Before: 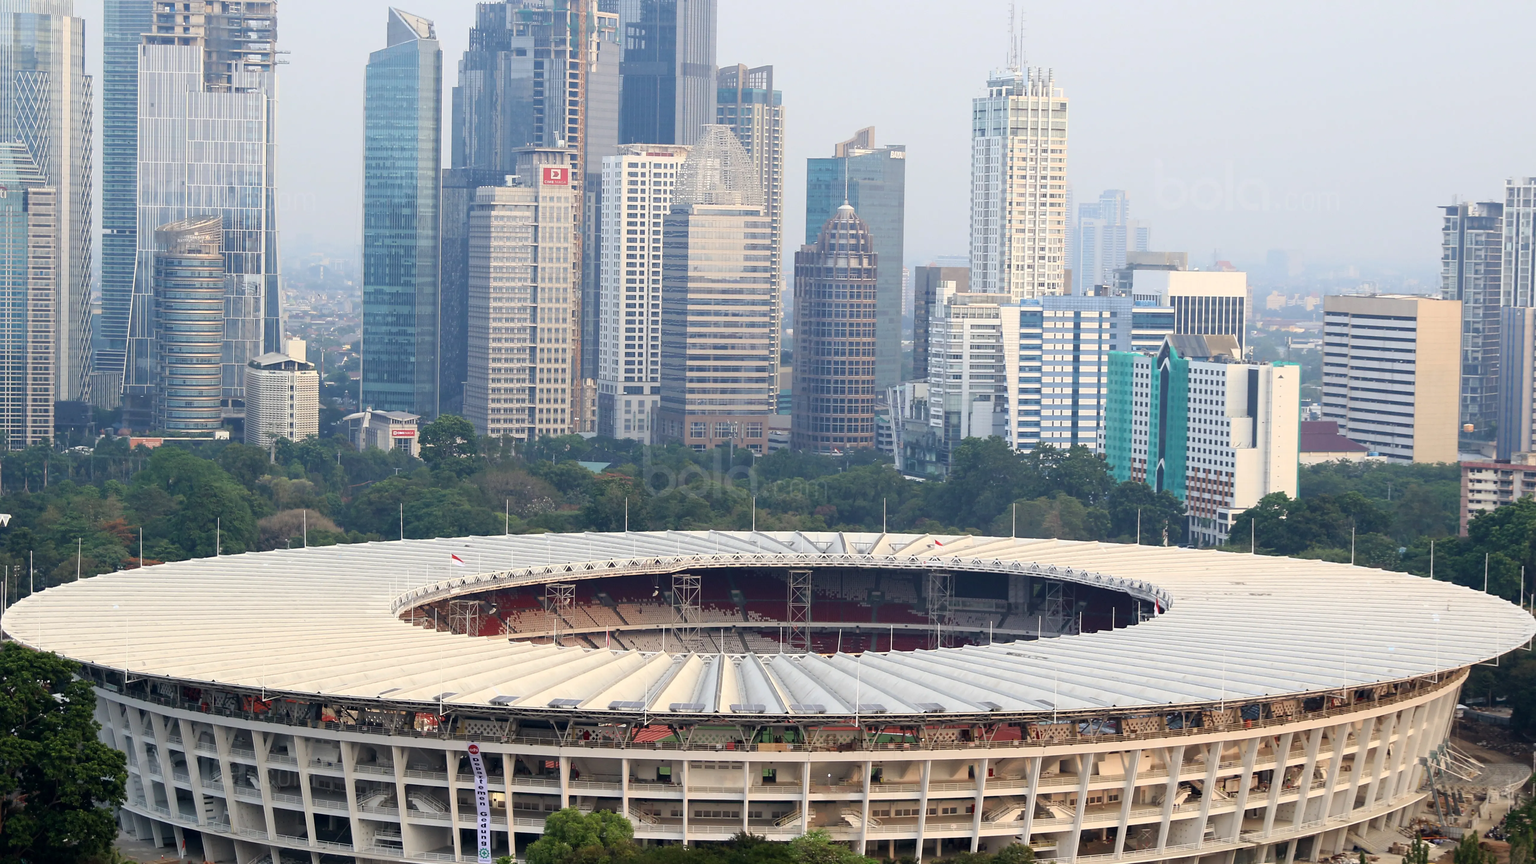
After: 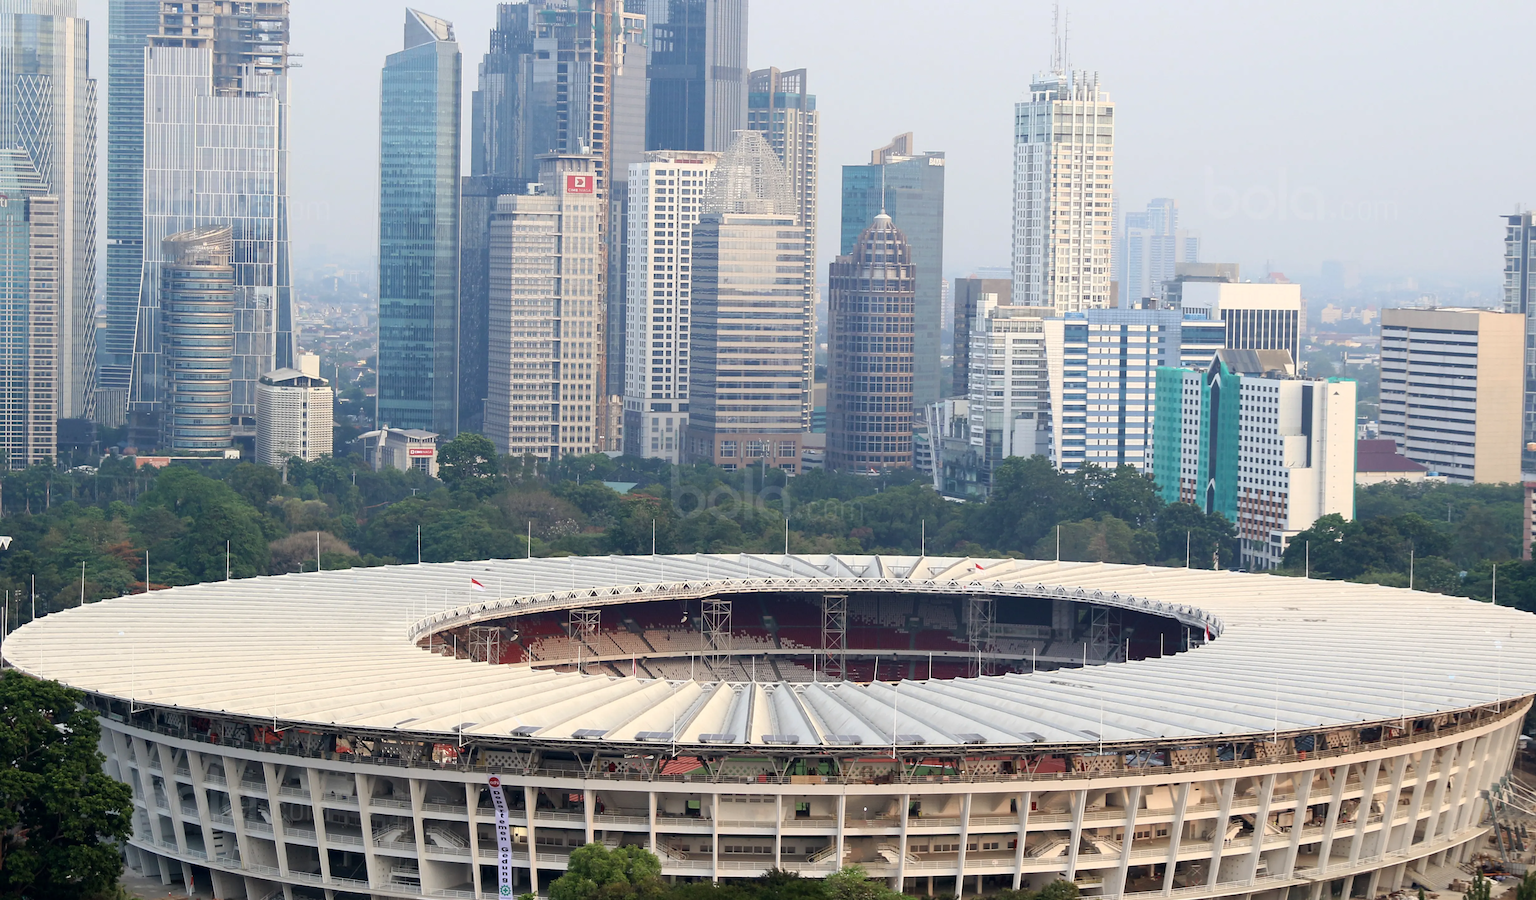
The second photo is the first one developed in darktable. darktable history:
crop: right 4.126%, bottom 0.031%
color zones: curves: ch0 [(0, 0.5) (0.143, 0.52) (0.286, 0.5) (0.429, 0.5) (0.571, 0.5) (0.714, 0.5) (0.857, 0.5) (1, 0.5)]; ch1 [(0, 0.489) (0.155, 0.45) (0.286, 0.466) (0.429, 0.5) (0.571, 0.5) (0.714, 0.5) (0.857, 0.5) (1, 0.489)]
